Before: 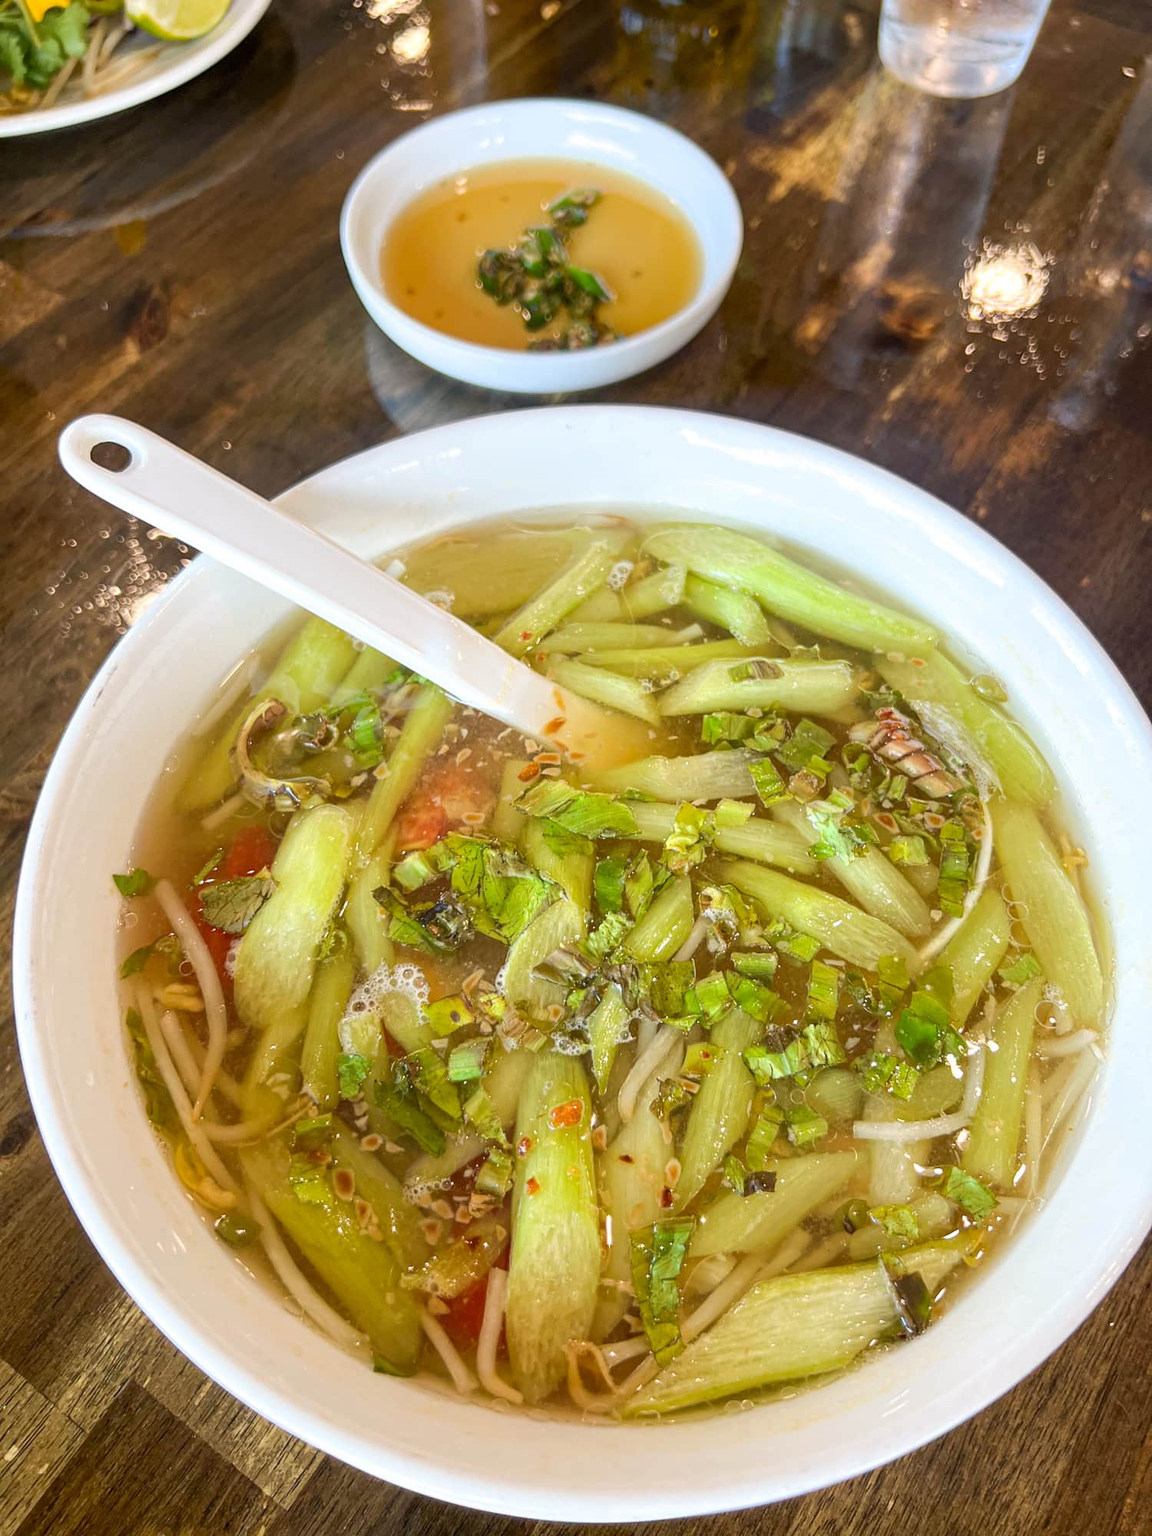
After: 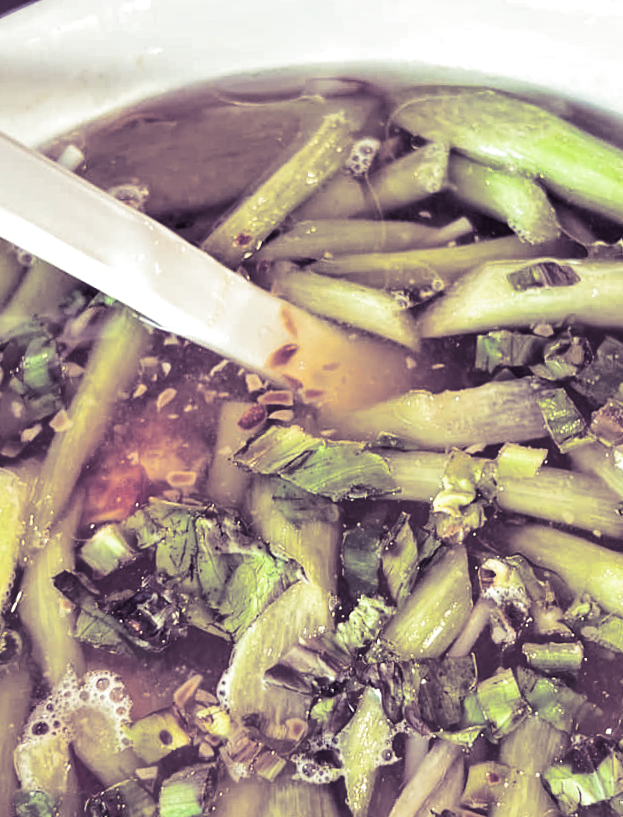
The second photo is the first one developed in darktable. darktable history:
contrast brightness saturation: contrast 0.07
exposure: exposure 1.15 EV, compensate highlight preservation false
shadows and highlights: shadows 30.63, highlights -63.22, shadows color adjustment 98%, highlights color adjustment 58.61%, soften with gaussian
rotate and perspective: rotation -1.75°, automatic cropping off
crop: left 30%, top 30%, right 30%, bottom 30%
color balance rgb: shadows lift › chroma 1%, shadows lift › hue 113°, highlights gain › chroma 0.2%, highlights gain › hue 333°, perceptual saturation grading › global saturation 20%, perceptual saturation grading › highlights -50%, perceptual saturation grading › shadows 25%, contrast -30%
split-toning: shadows › hue 266.4°, shadows › saturation 0.4, highlights › hue 61.2°, highlights › saturation 0.3, compress 0%
contrast equalizer: y [[0.536, 0.565, 0.581, 0.516, 0.52, 0.491], [0.5 ×6], [0.5 ×6], [0 ×6], [0 ×6]]
